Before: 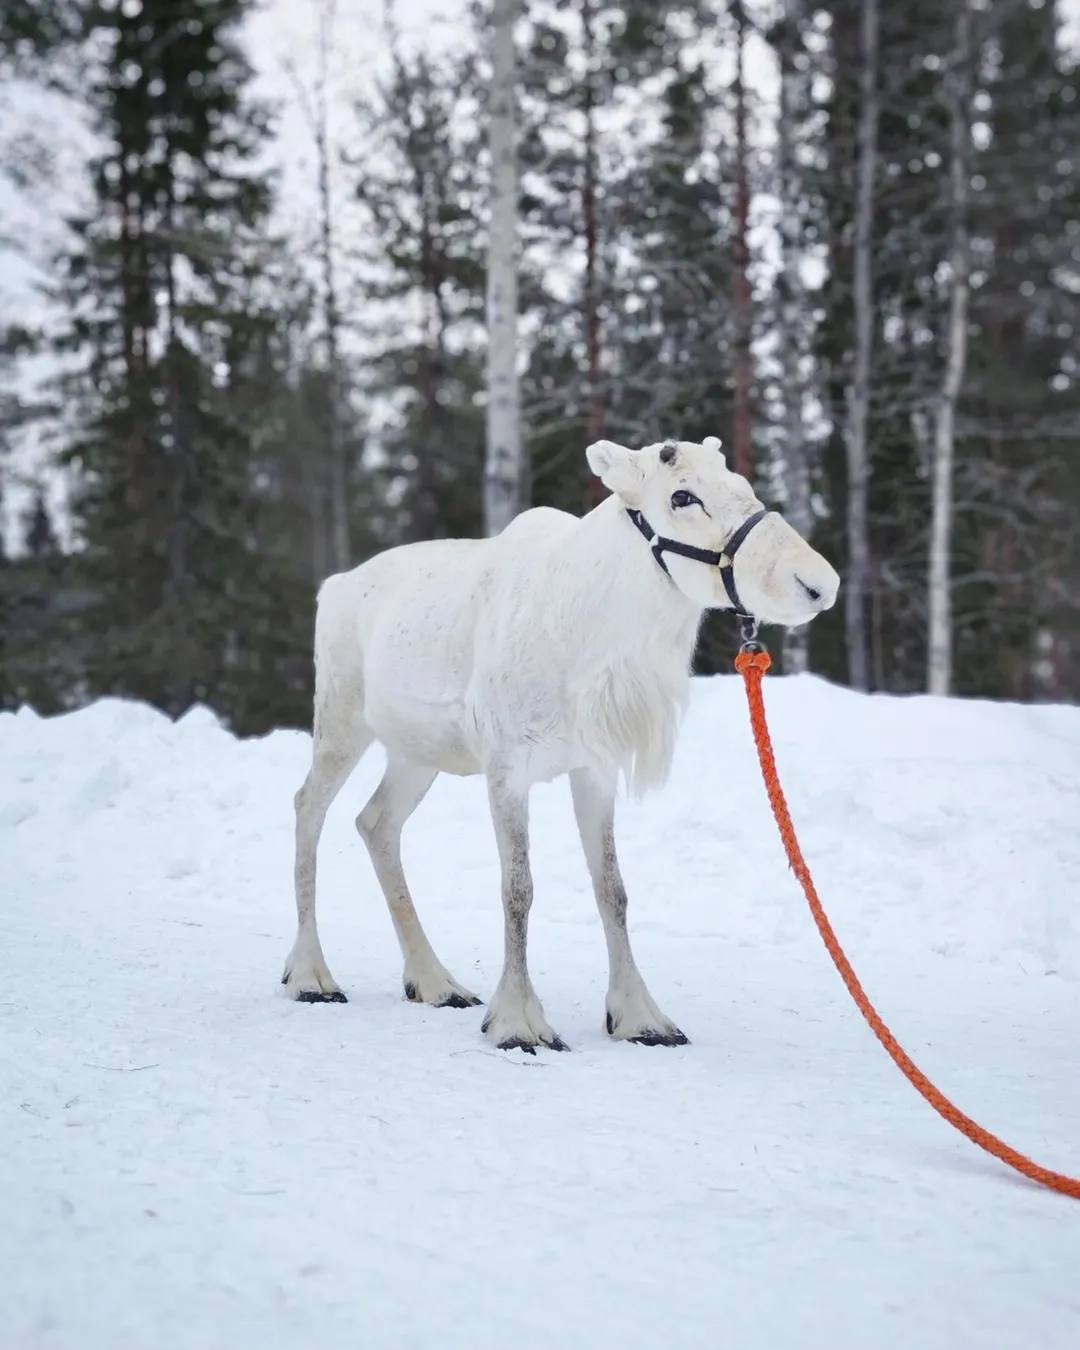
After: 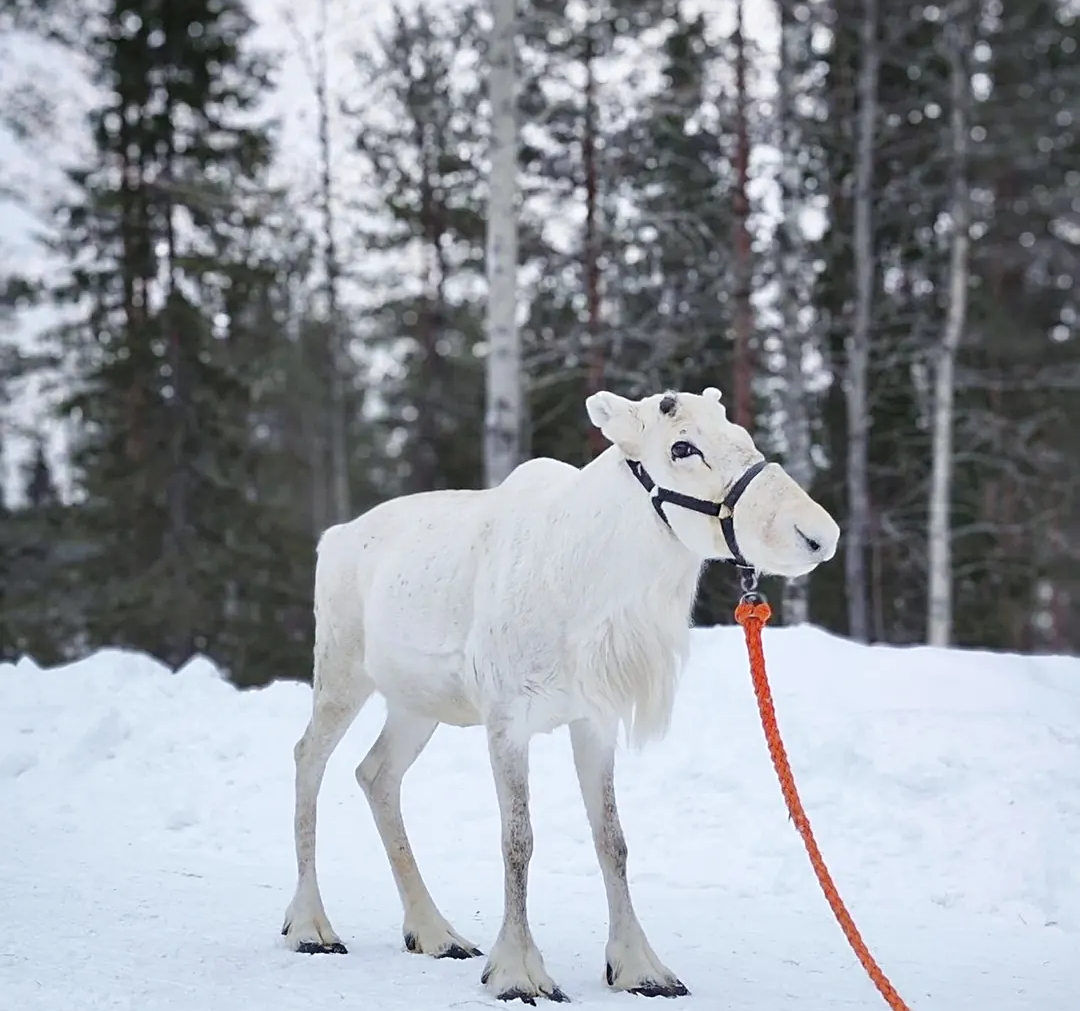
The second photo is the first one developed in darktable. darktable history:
sharpen: on, module defaults
crop: top 3.677%, bottom 21.374%
